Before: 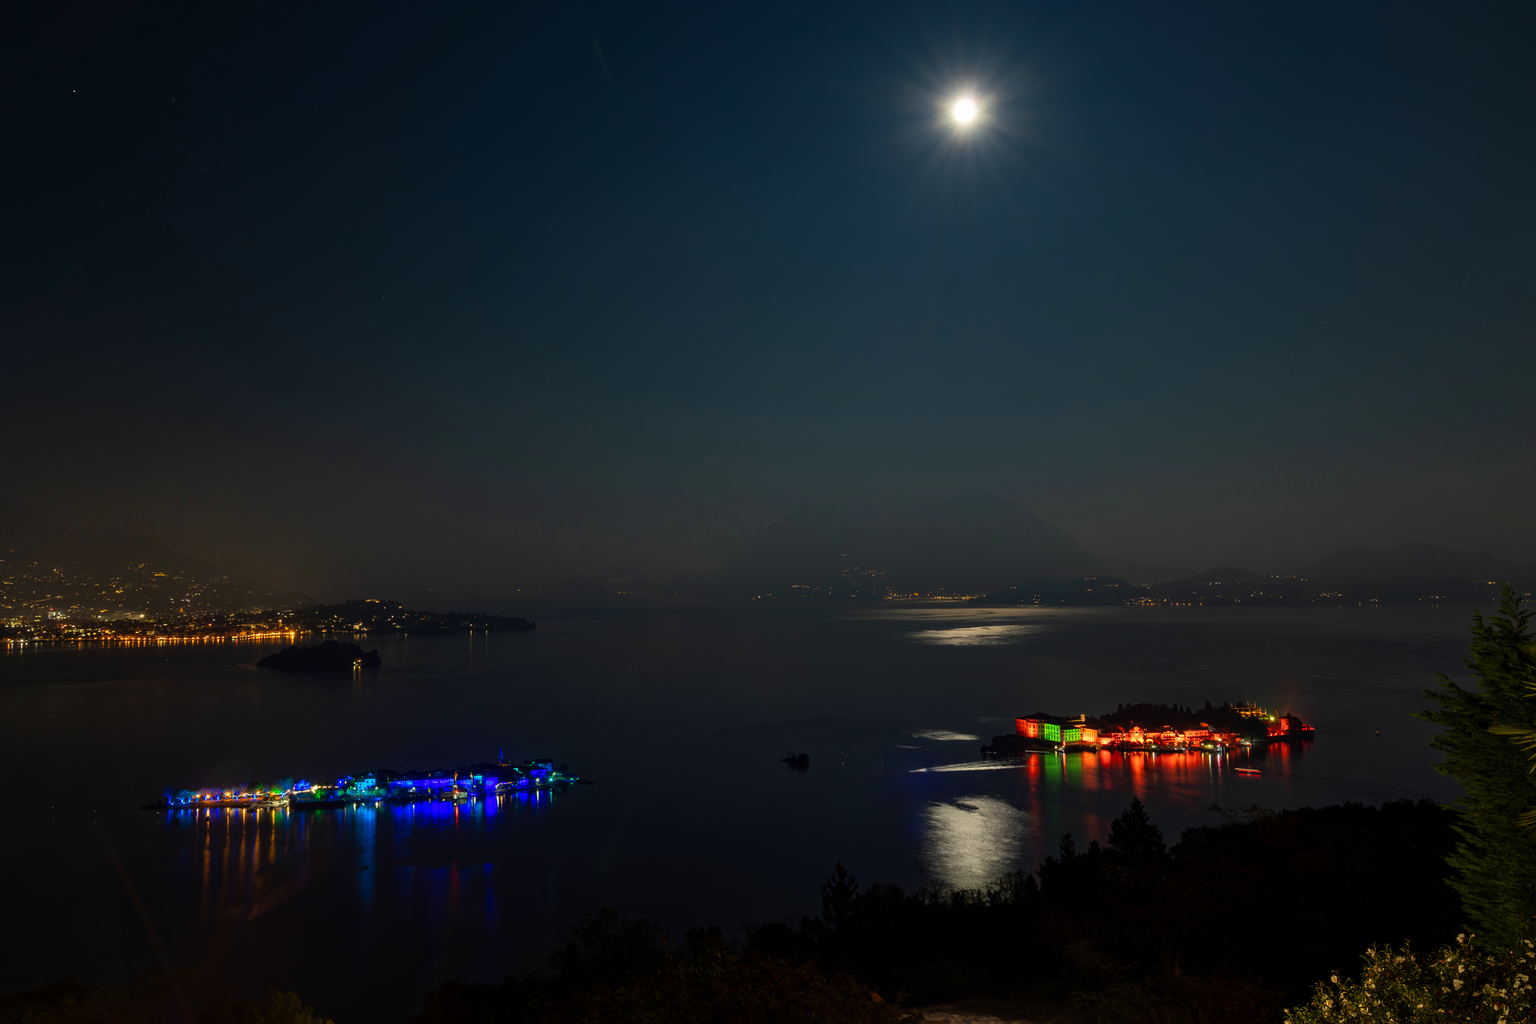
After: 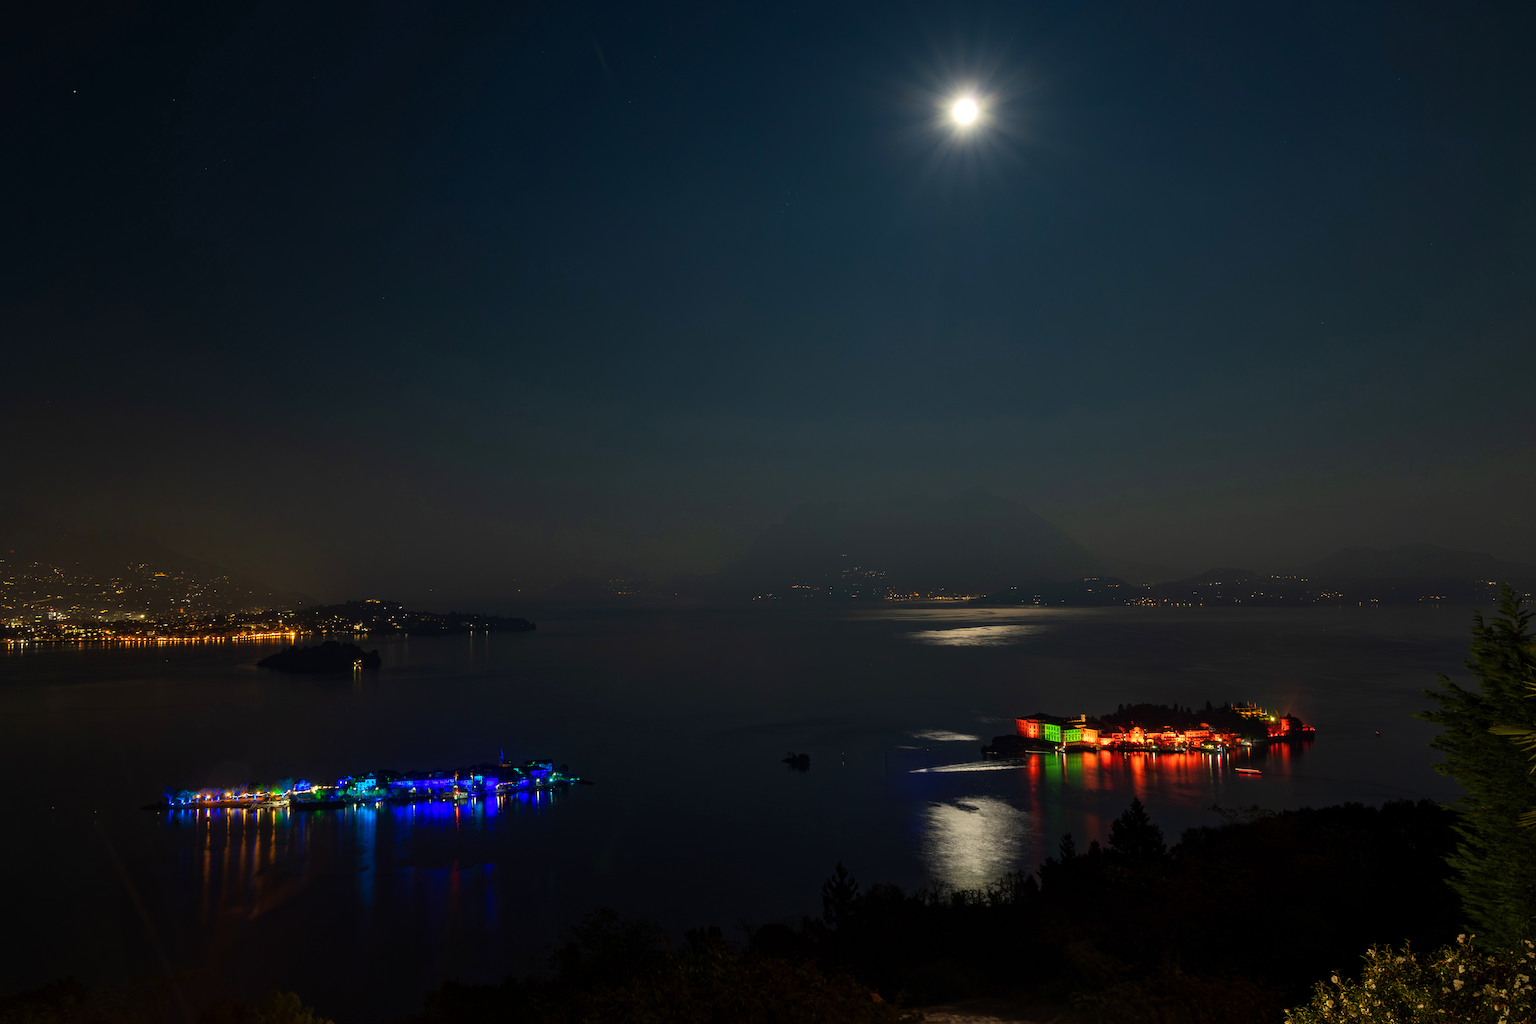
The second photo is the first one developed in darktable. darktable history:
color balance rgb: shadows lift › luminance -10%, highlights gain › luminance 10%, saturation formula JzAzBz (2021)
